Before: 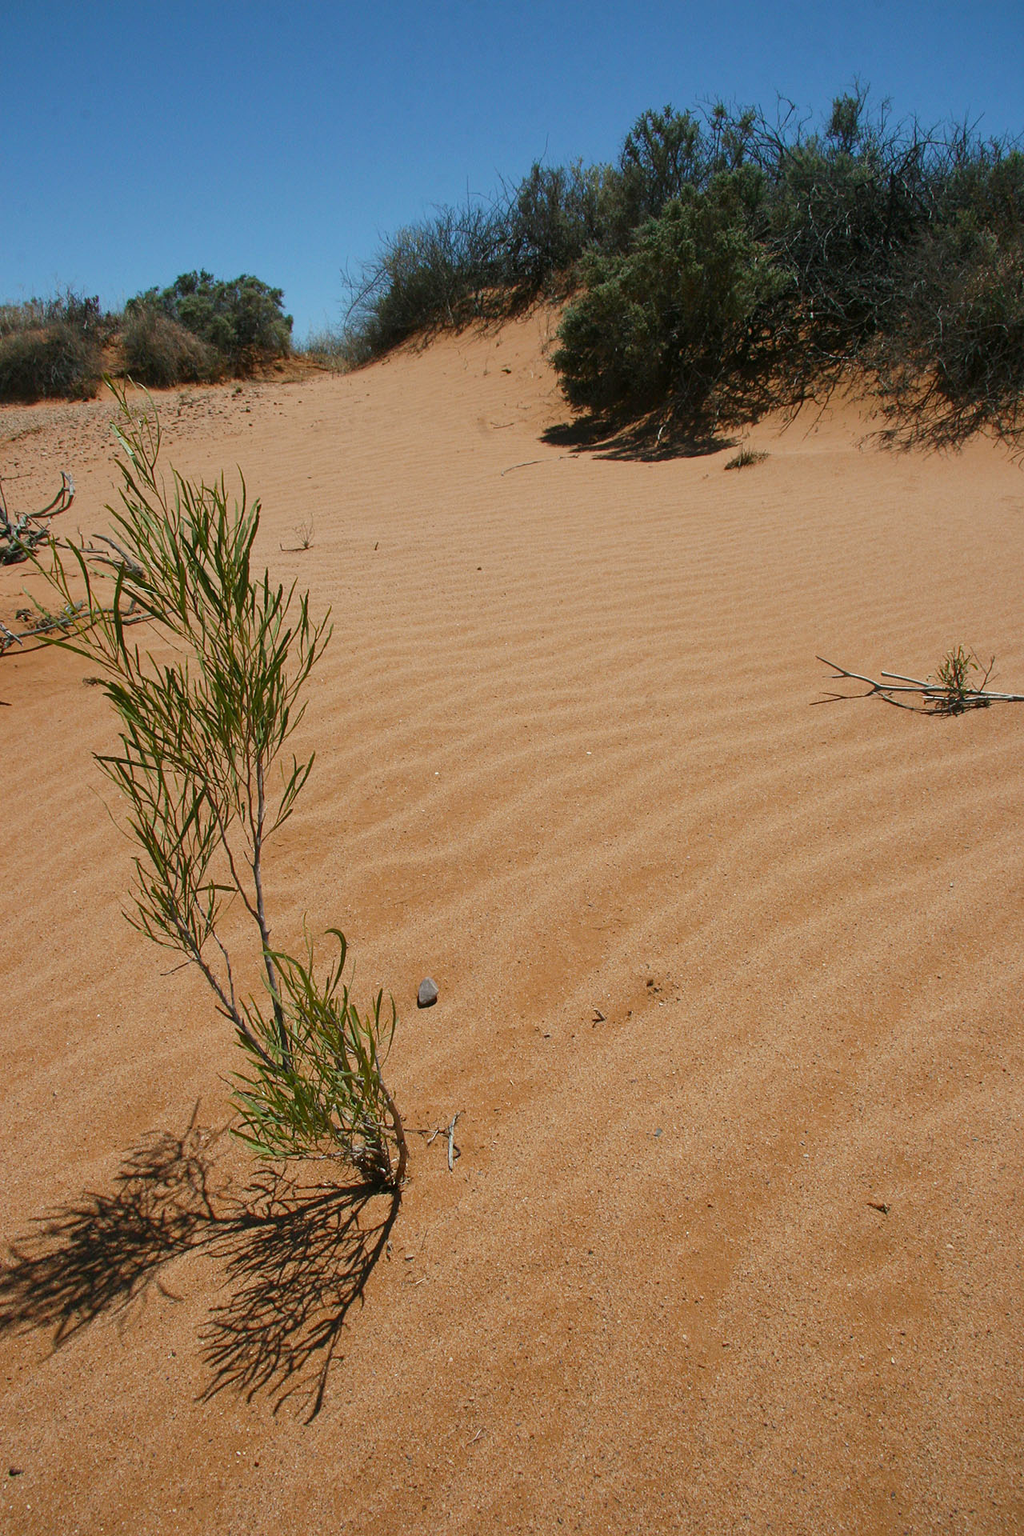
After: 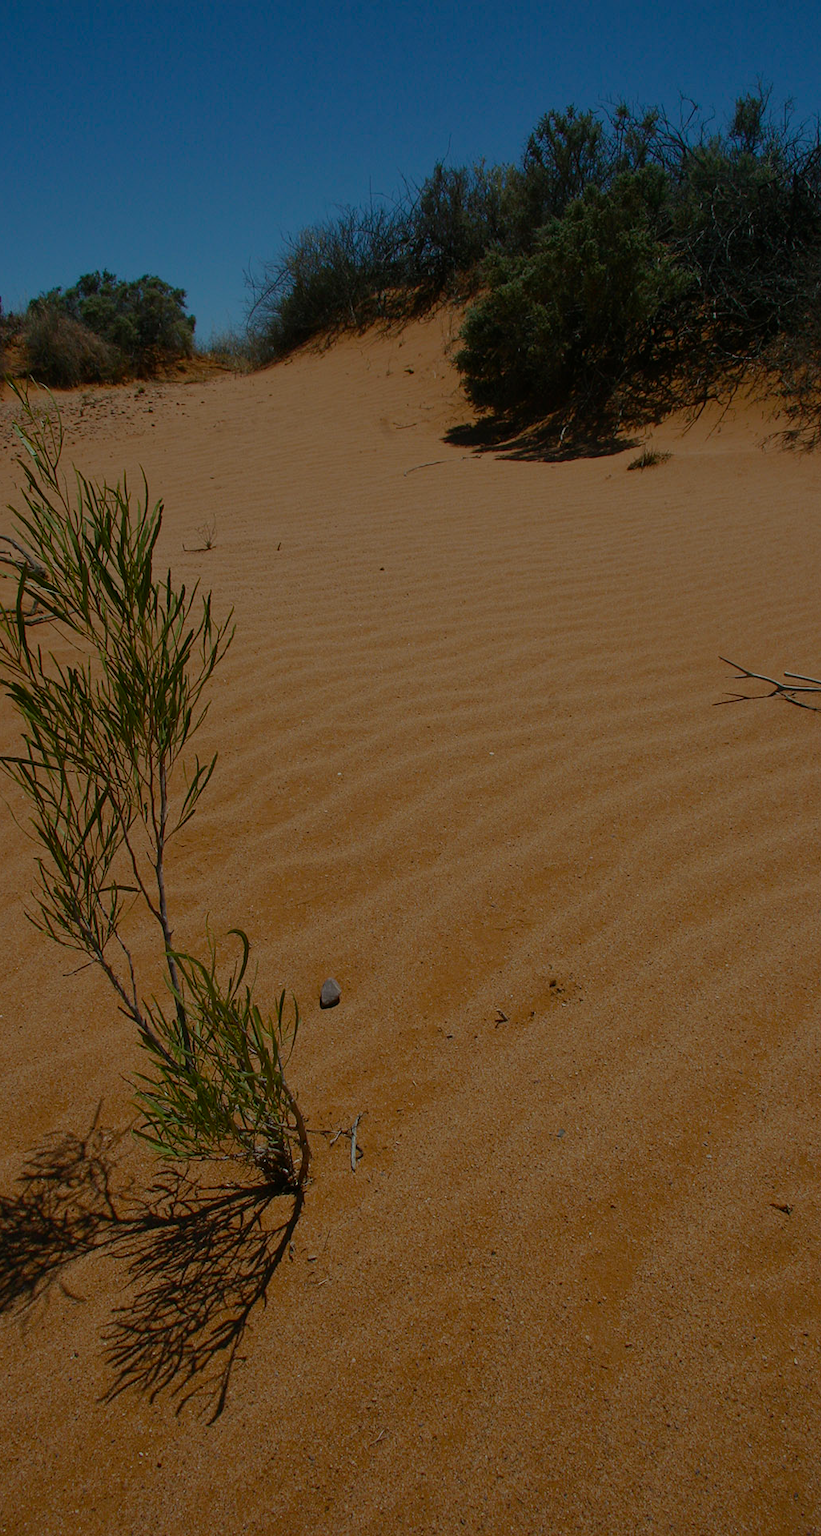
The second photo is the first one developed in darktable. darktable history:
color balance rgb: perceptual saturation grading › global saturation 20%, global vibrance 20%
exposure: exposure -1.468 EV, compensate highlight preservation false
crop and rotate: left 9.597%, right 10.195%
